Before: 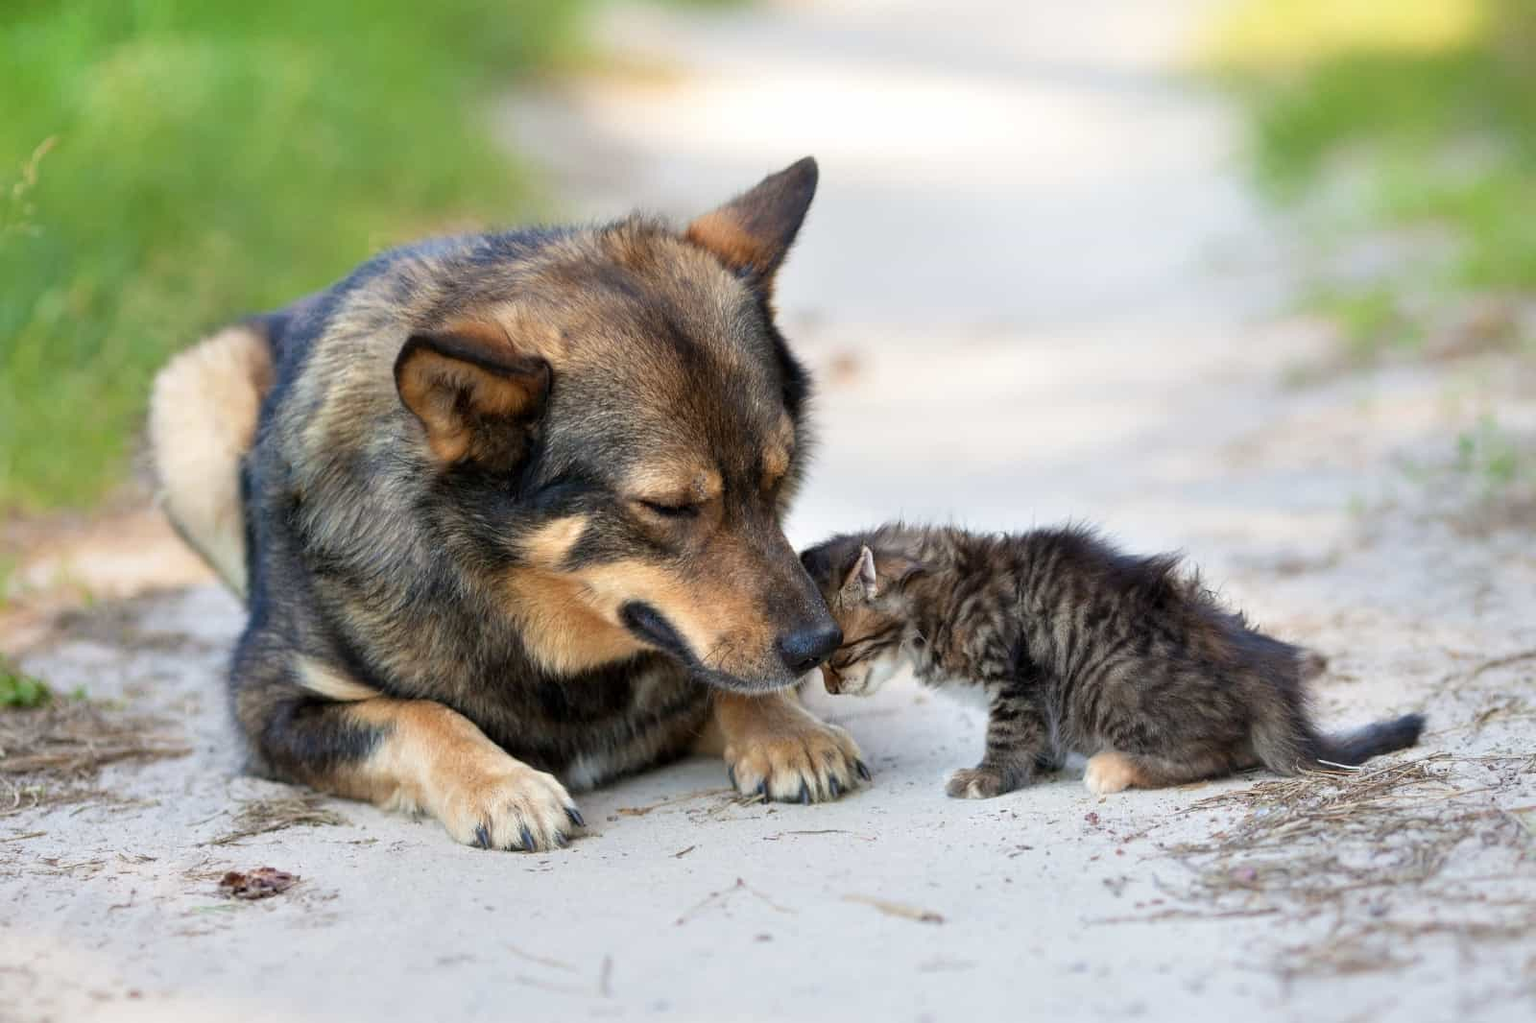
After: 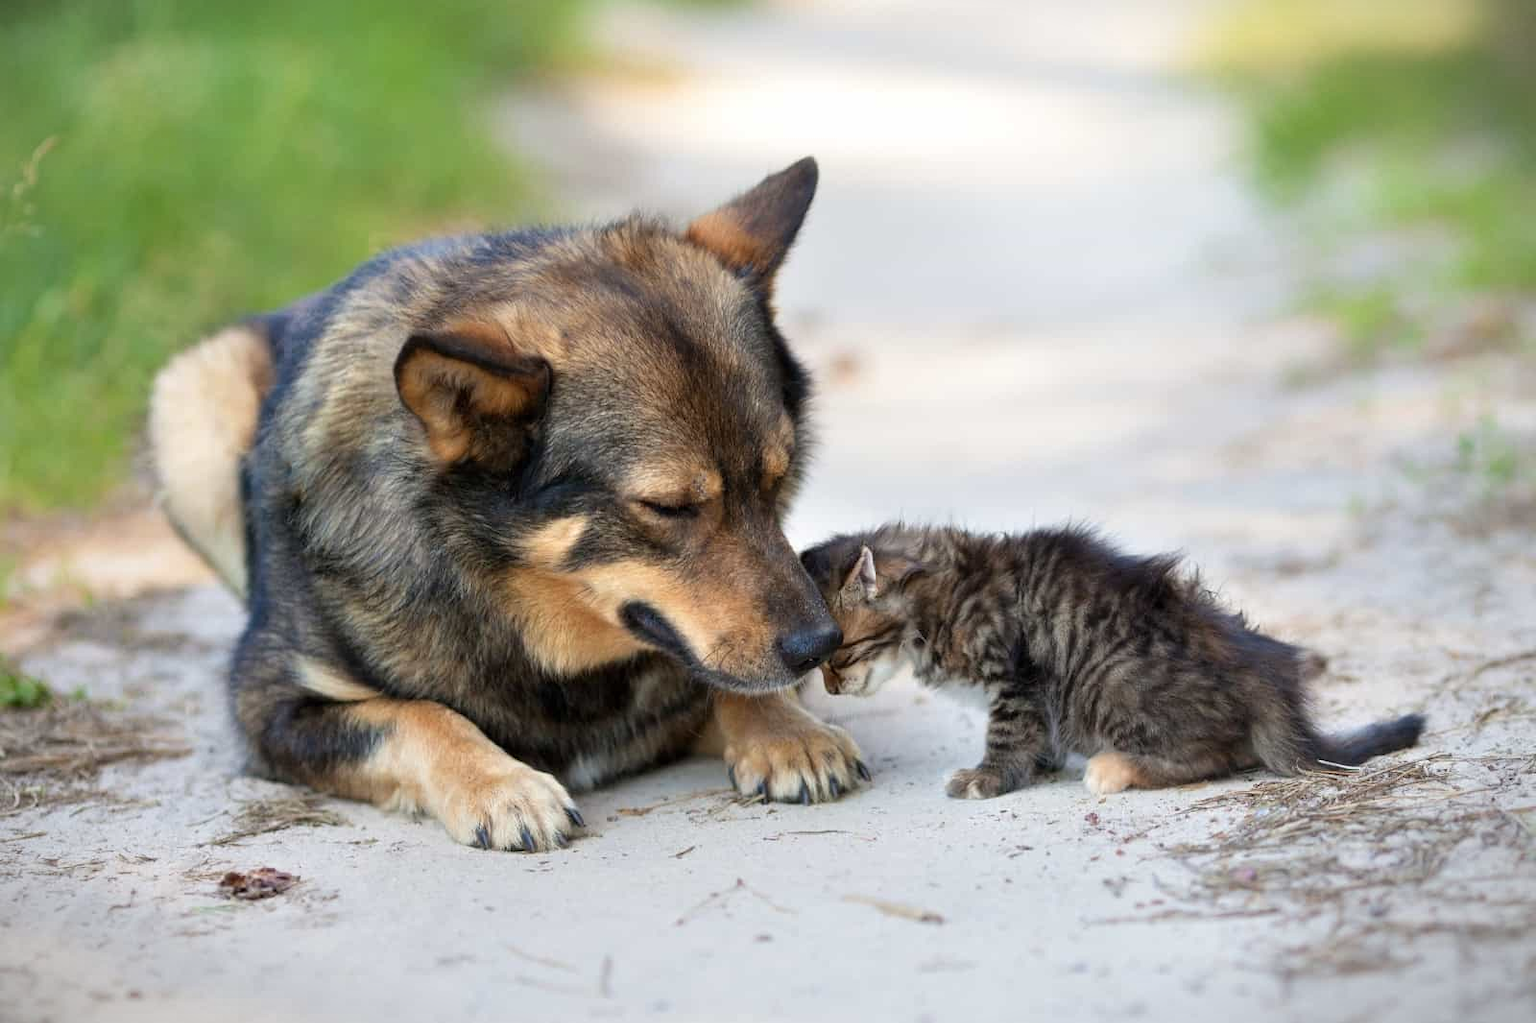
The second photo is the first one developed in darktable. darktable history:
exposure: black level correction 0, compensate highlight preservation false
vignetting: fall-off start 100.8%, width/height ratio 1.324
